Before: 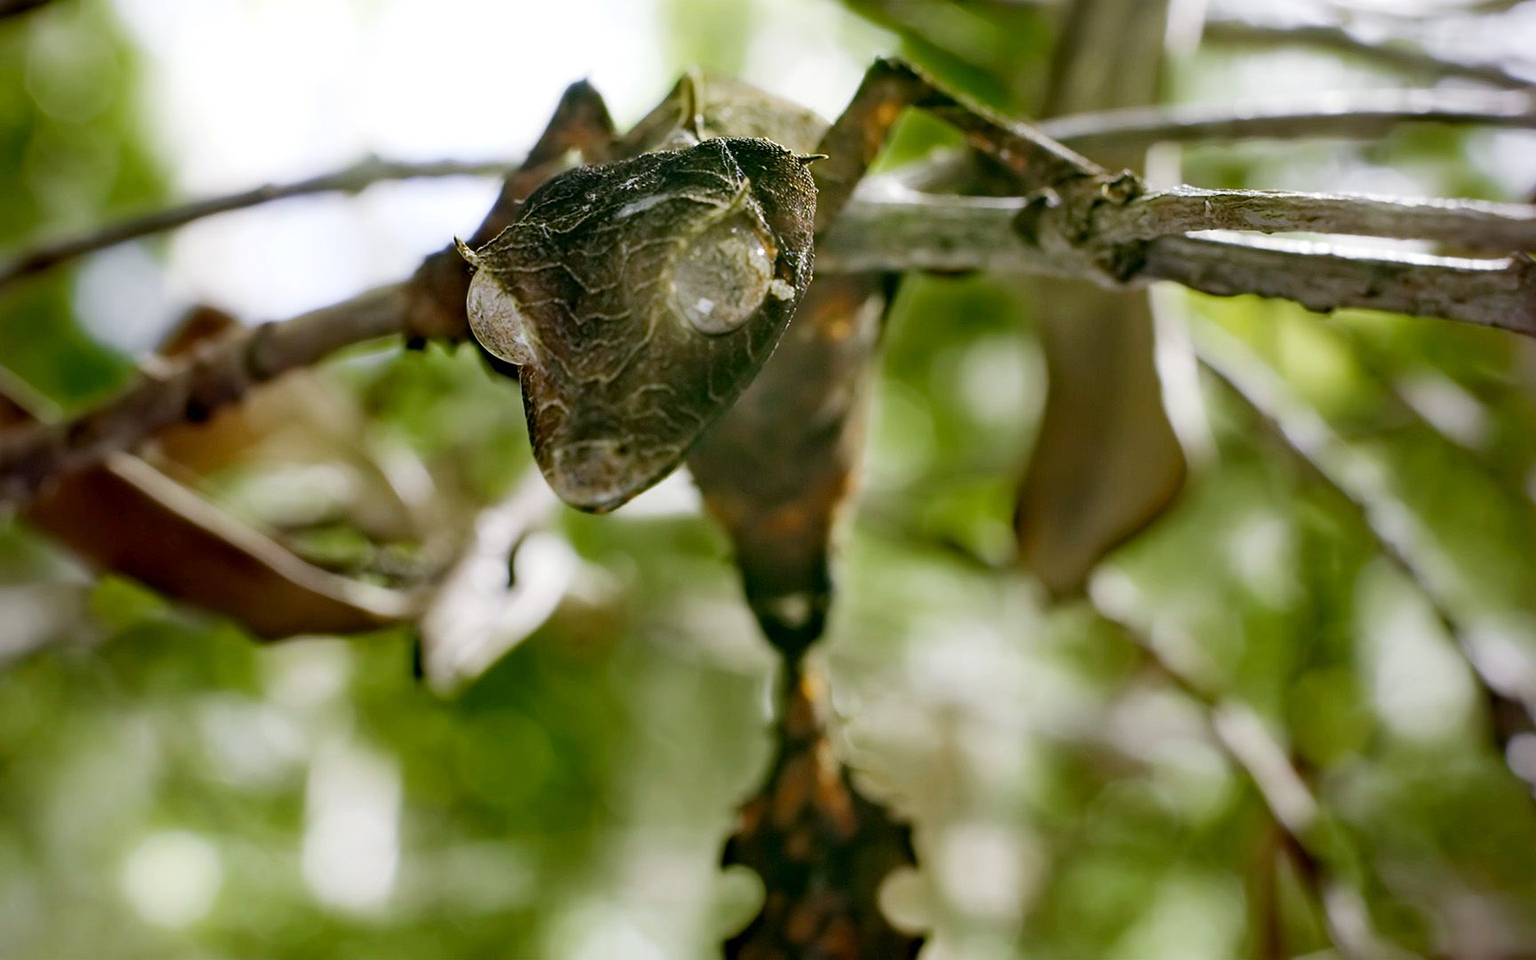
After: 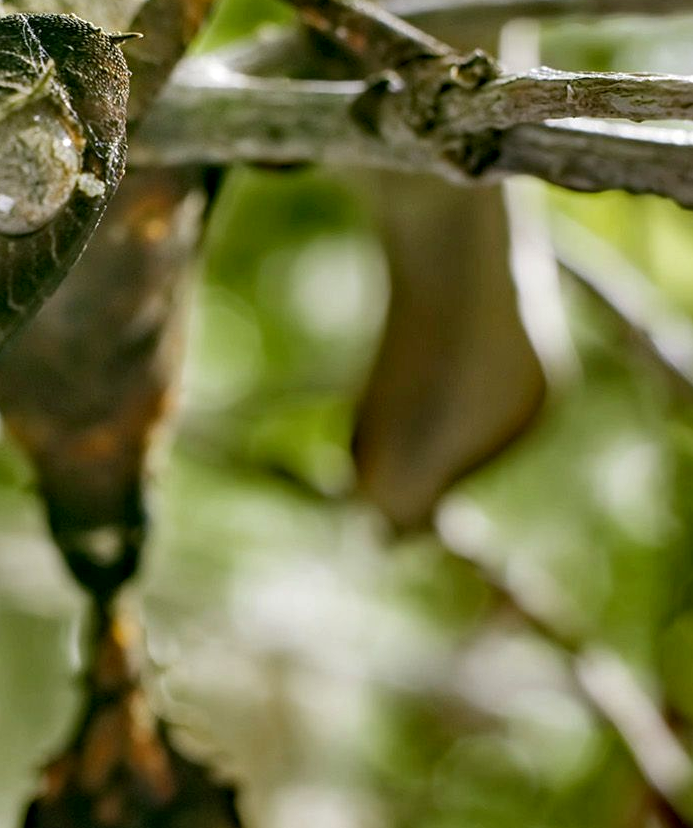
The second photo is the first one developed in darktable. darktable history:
crop: left 45.695%, top 13.088%, right 13.967%, bottom 9.961%
local contrast: on, module defaults
